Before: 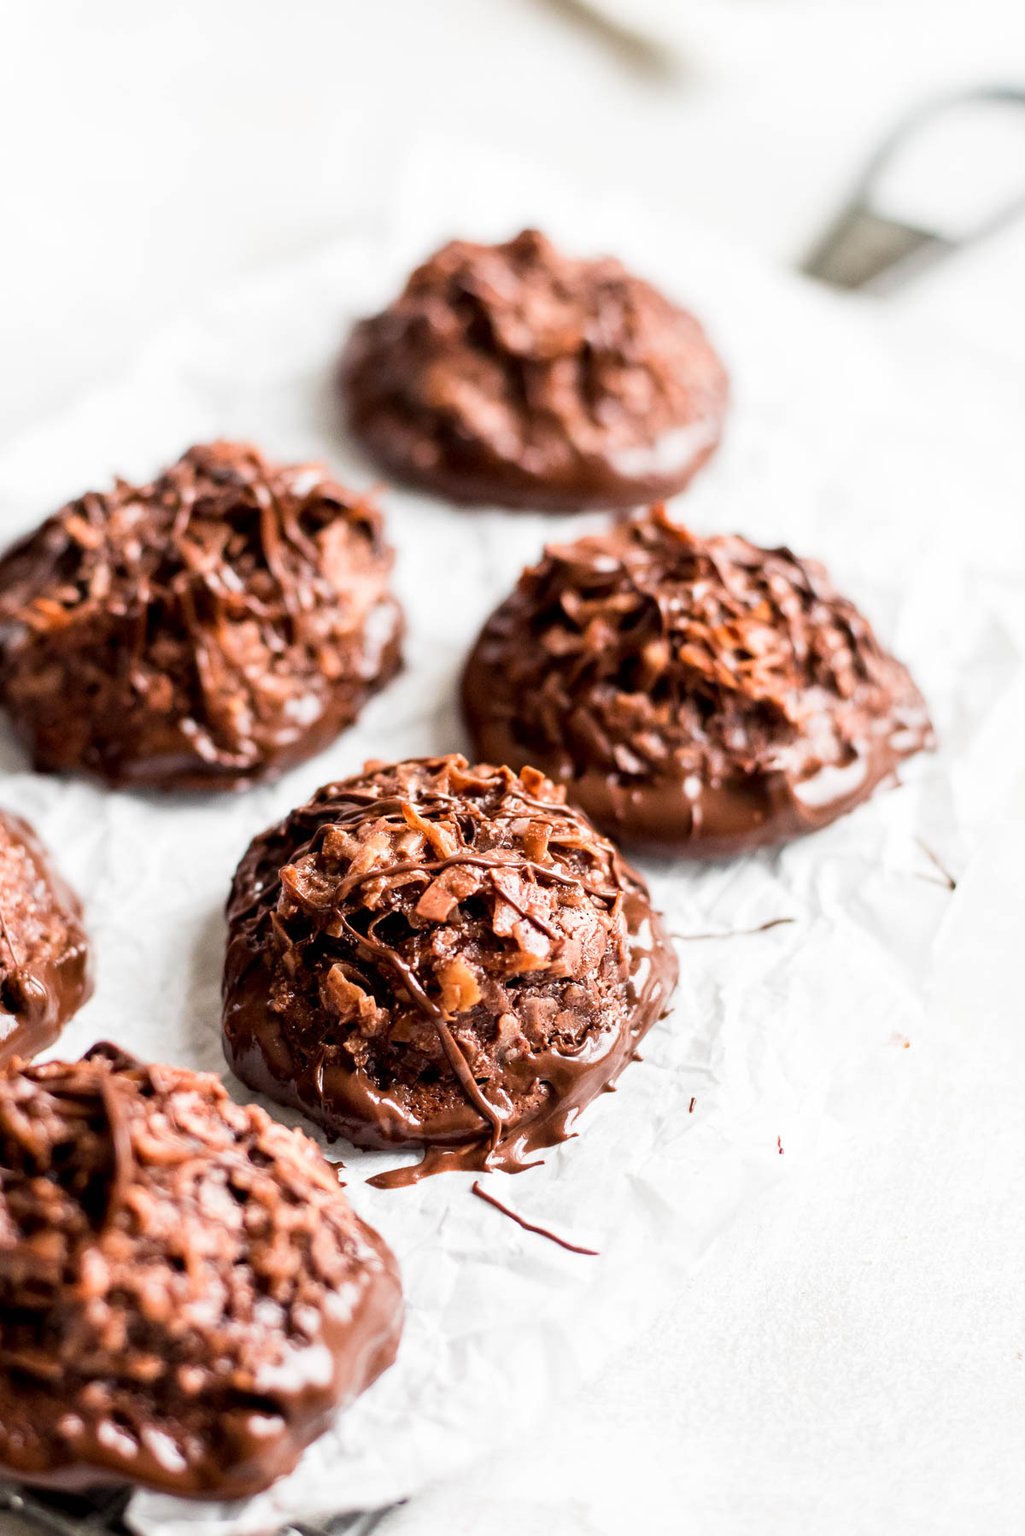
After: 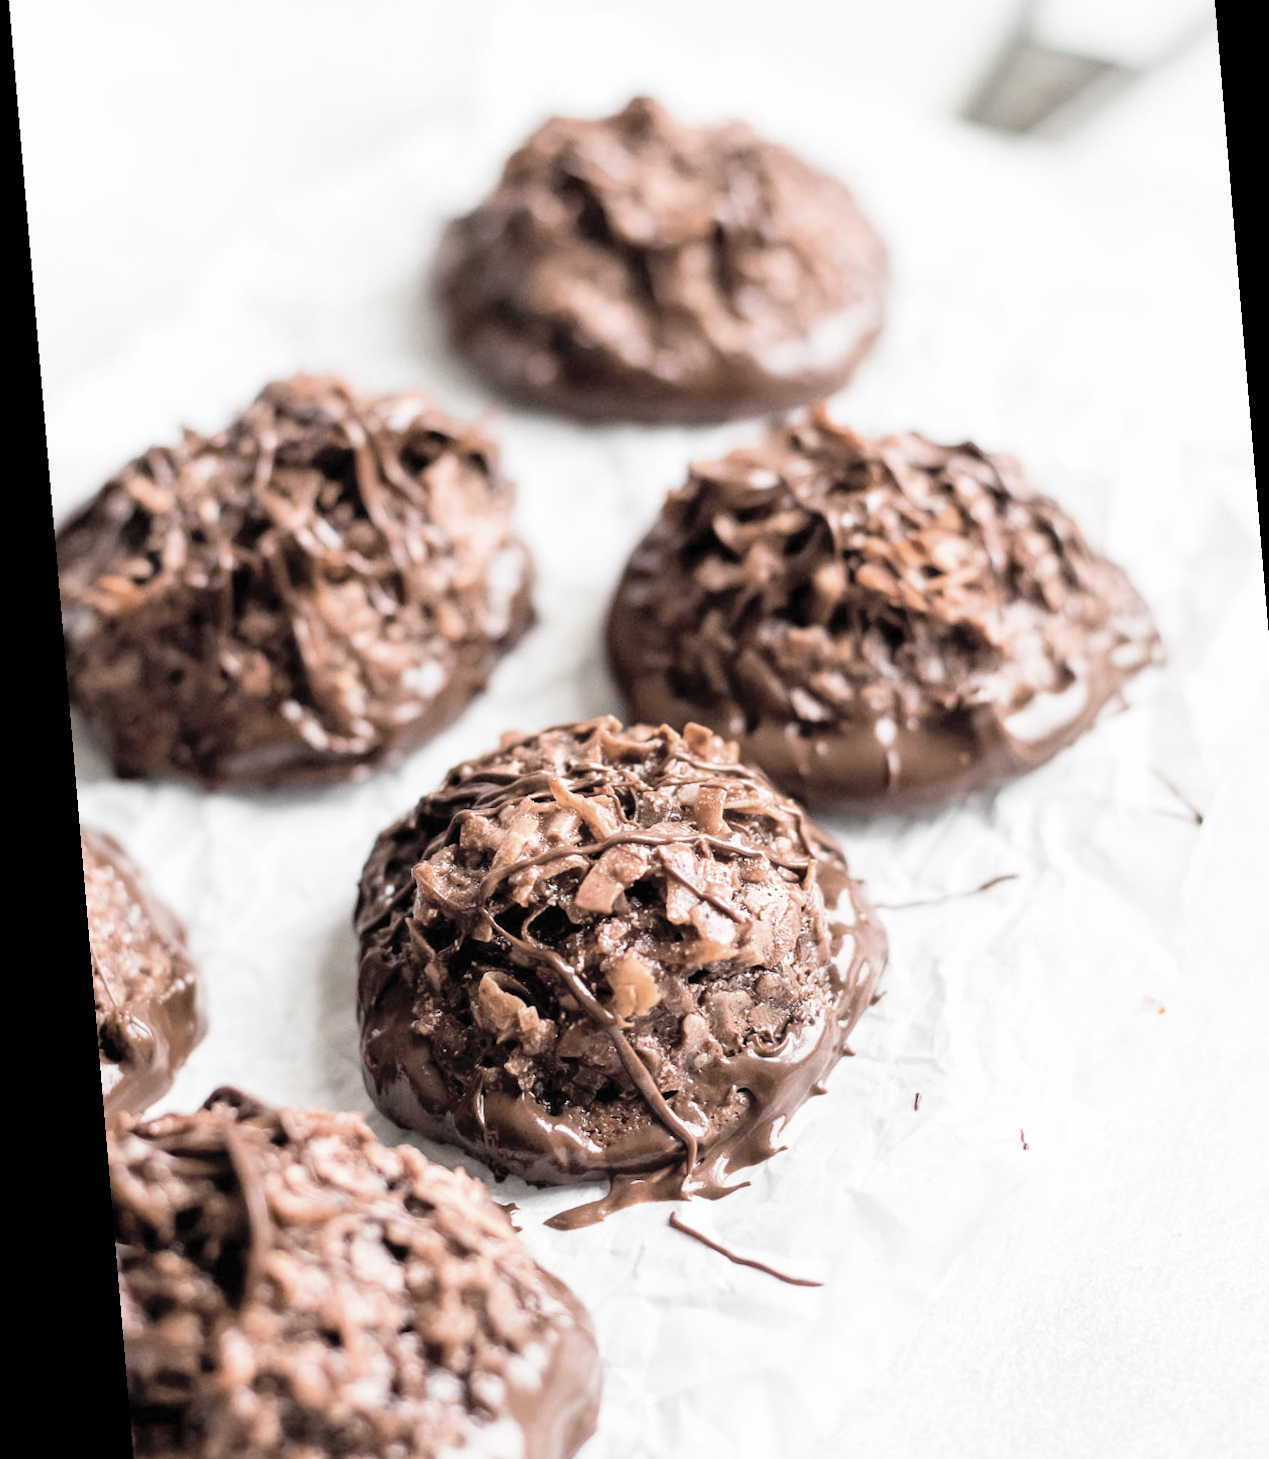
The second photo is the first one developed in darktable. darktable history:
crop and rotate: angle 0.03°, top 11.643%, right 5.651%, bottom 11.189%
rotate and perspective: rotation -4.86°, automatic cropping off
contrast brightness saturation: brightness 0.18, saturation -0.5
